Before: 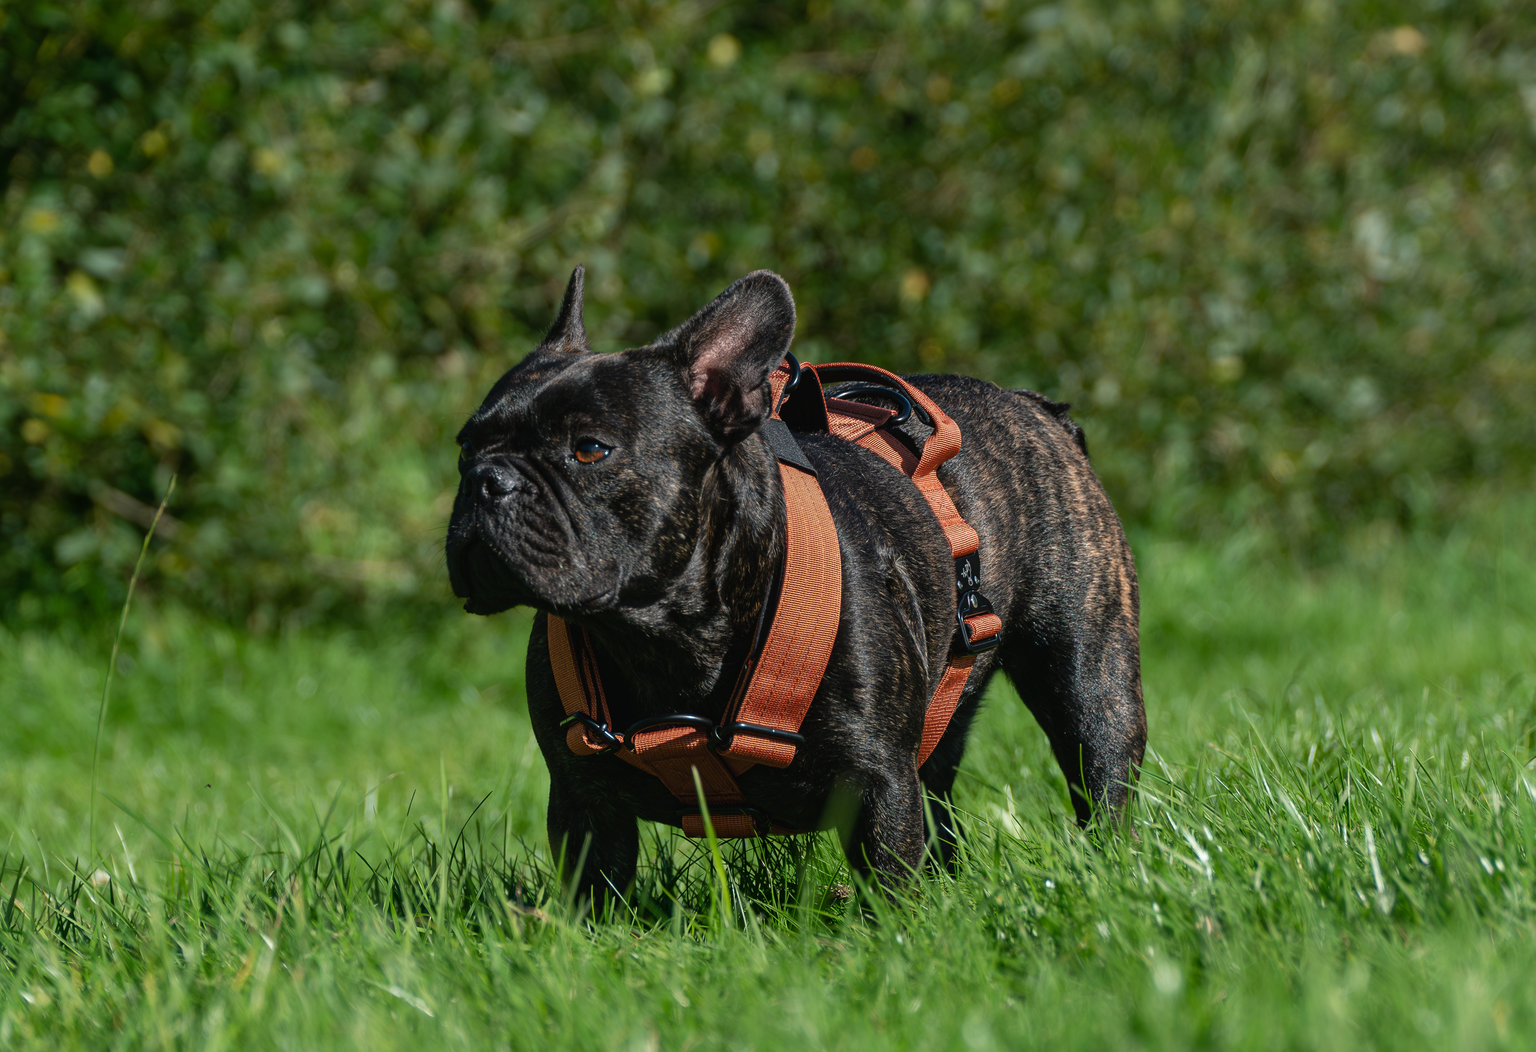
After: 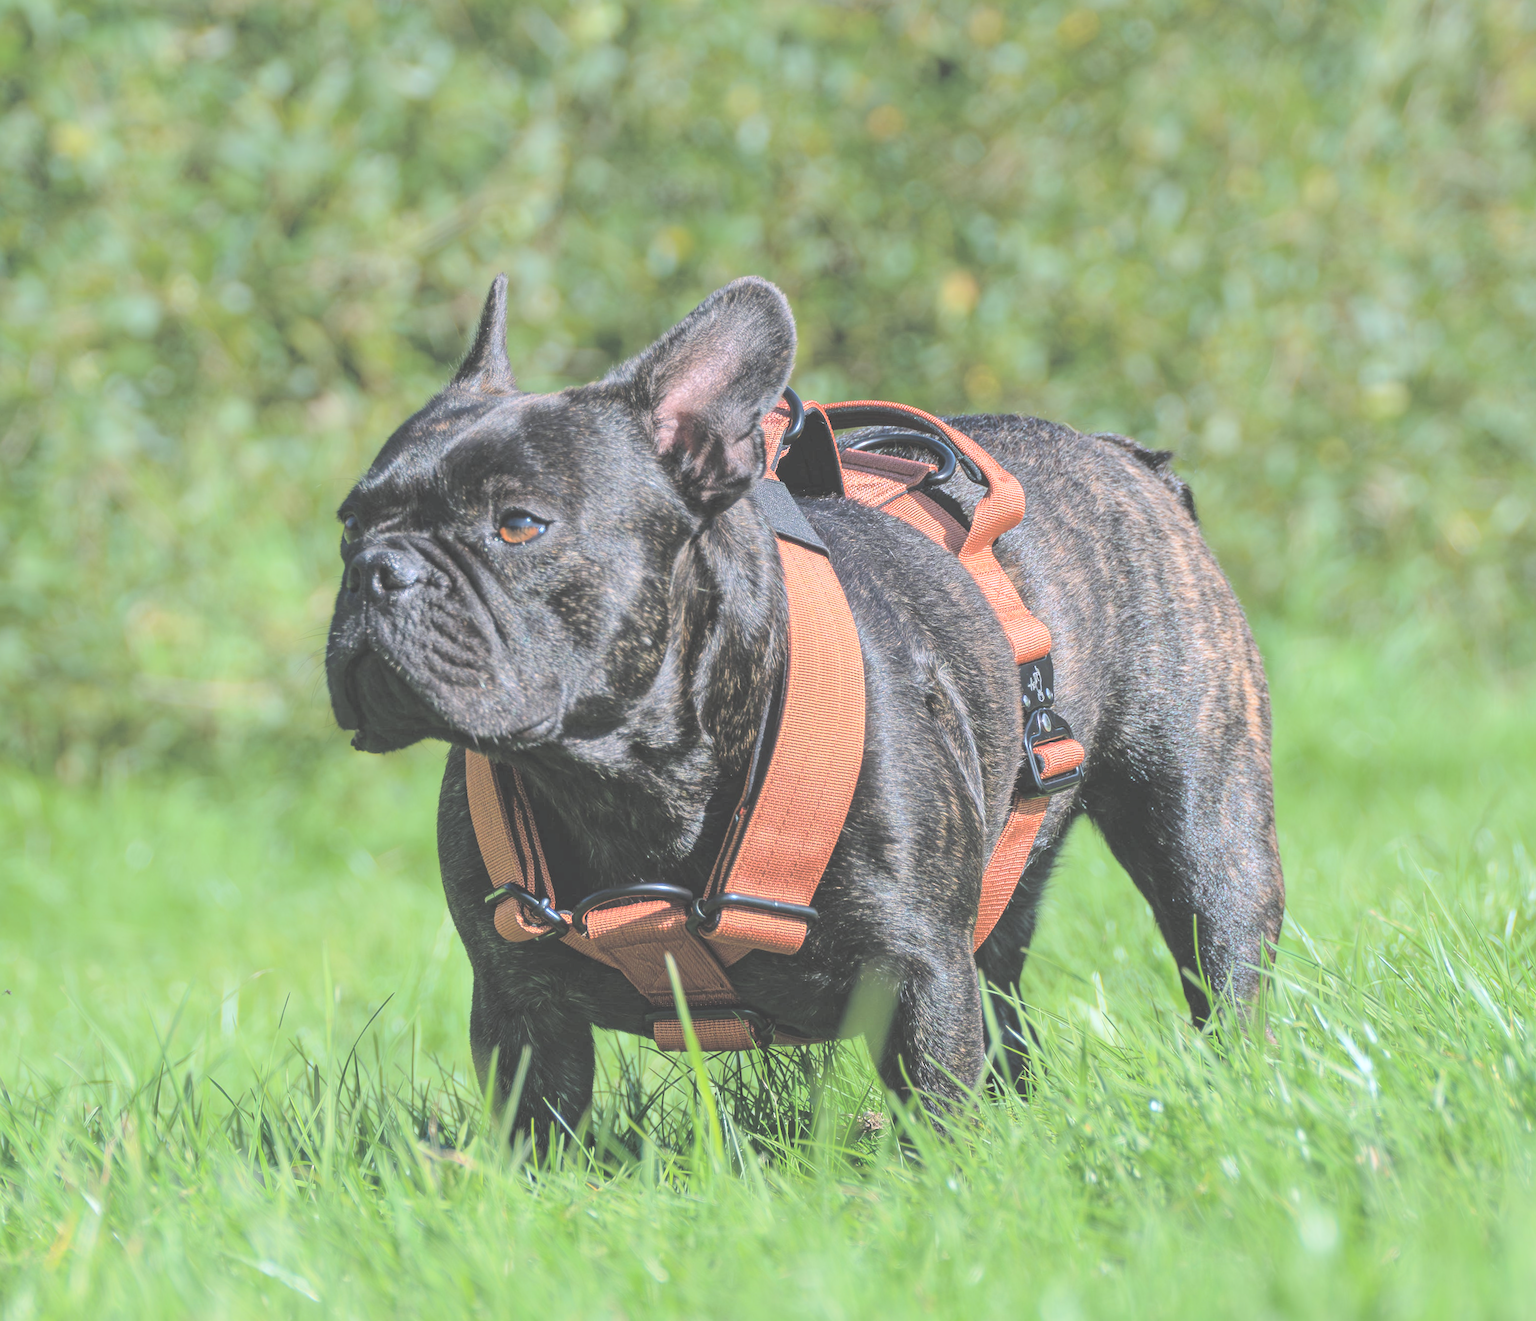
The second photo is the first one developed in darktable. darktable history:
contrast brightness saturation: brightness 1
rotate and perspective: rotation -1°, crop left 0.011, crop right 0.989, crop top 0.025, crop bottom 0.975
white balance: red 0.967, blue 1.119, emerald 0.756
crop and rotate: left 13.15%, top 5.251%, right 12.609%
